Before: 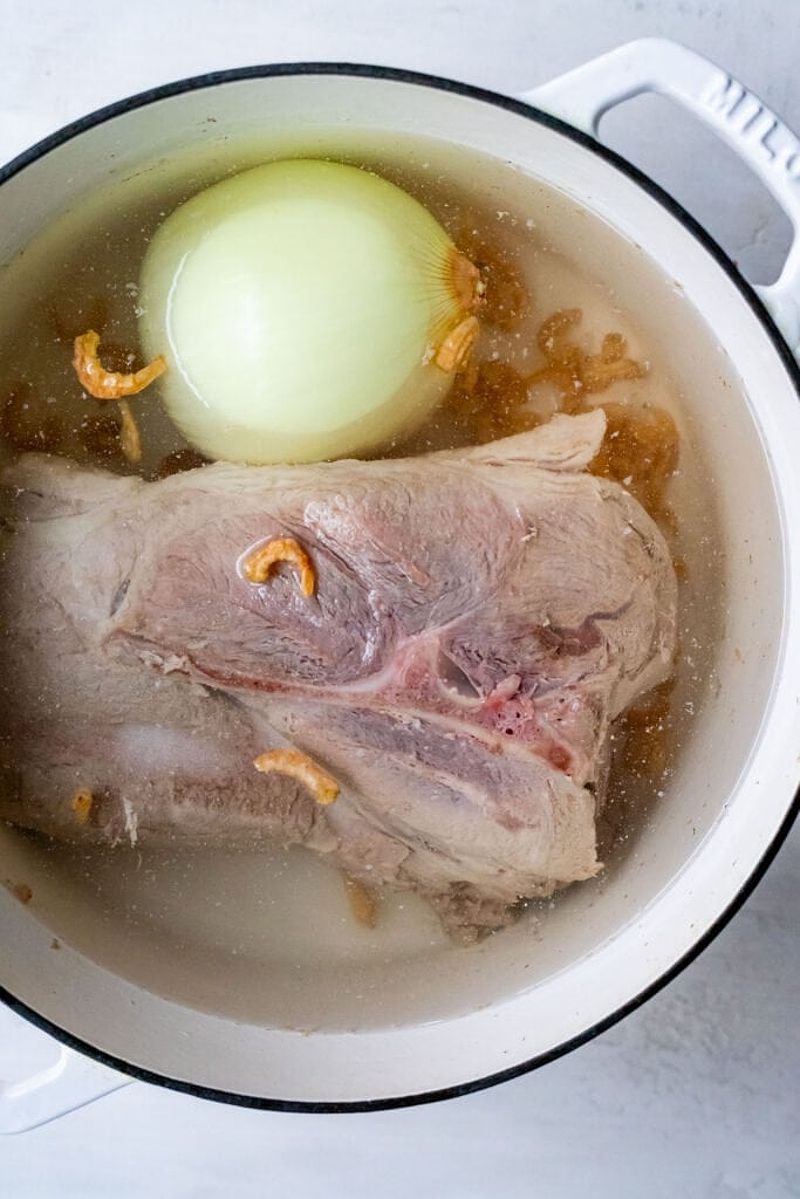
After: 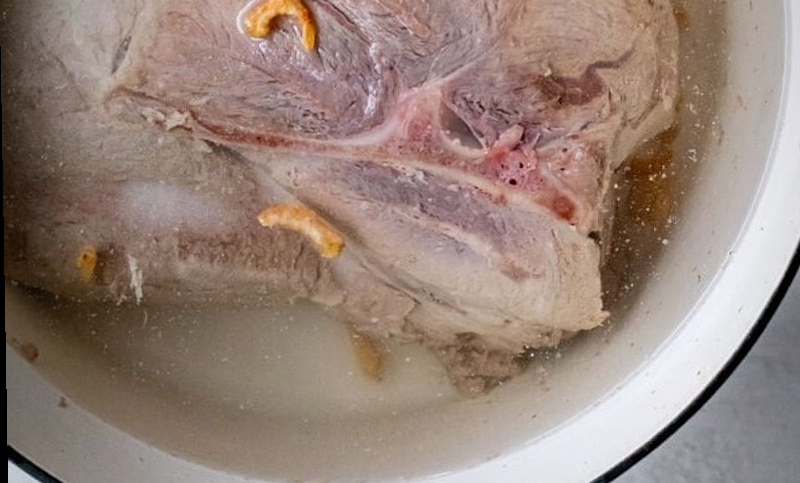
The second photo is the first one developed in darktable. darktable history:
crop: top 45.551%, bottom 12.262%
rotate and perspective: rotation -1°, crop left 0.011, crop right 0.989, crop top 0.025, crop bottom 0.975
vignetting: fall-off radius 60.92%
